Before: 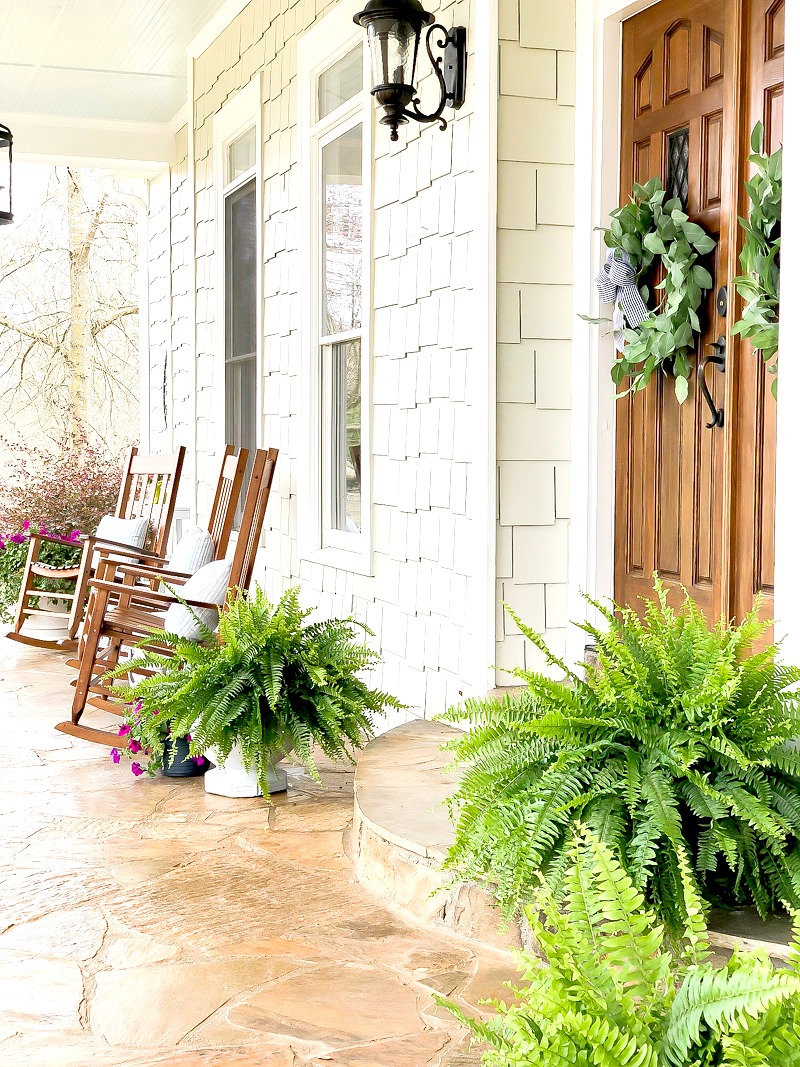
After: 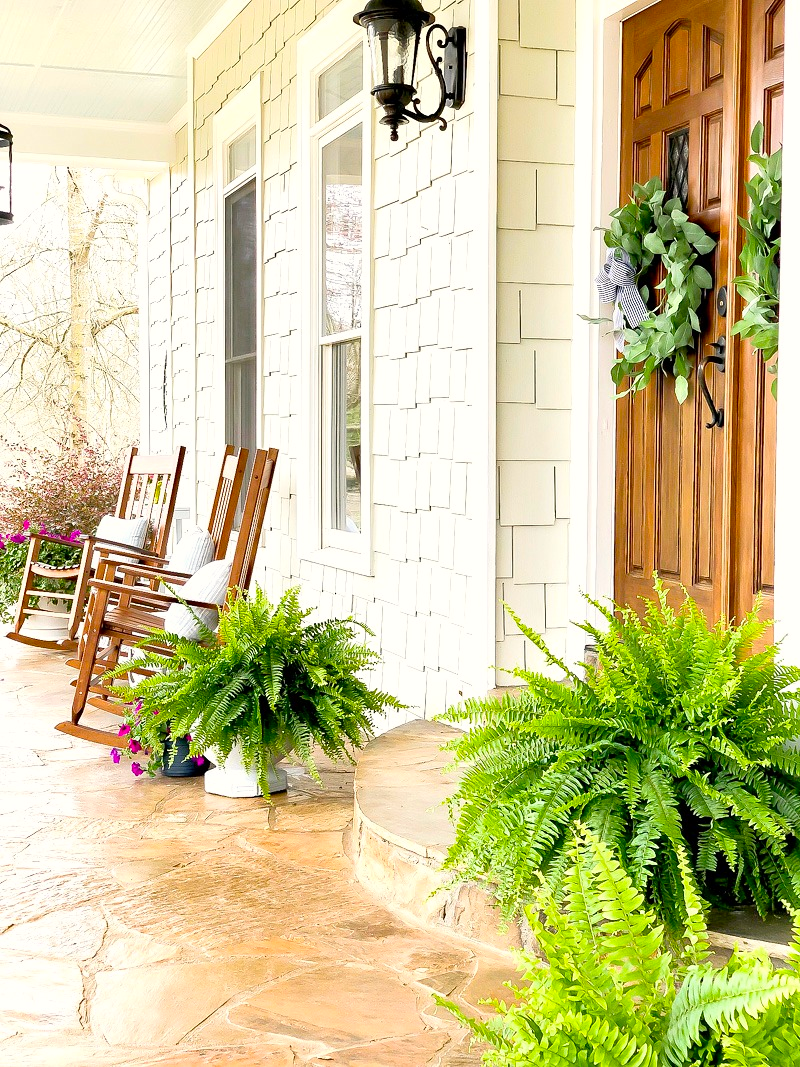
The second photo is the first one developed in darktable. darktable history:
white balance: red 1.009, blue 0.985
color balance: output saturation 120%
